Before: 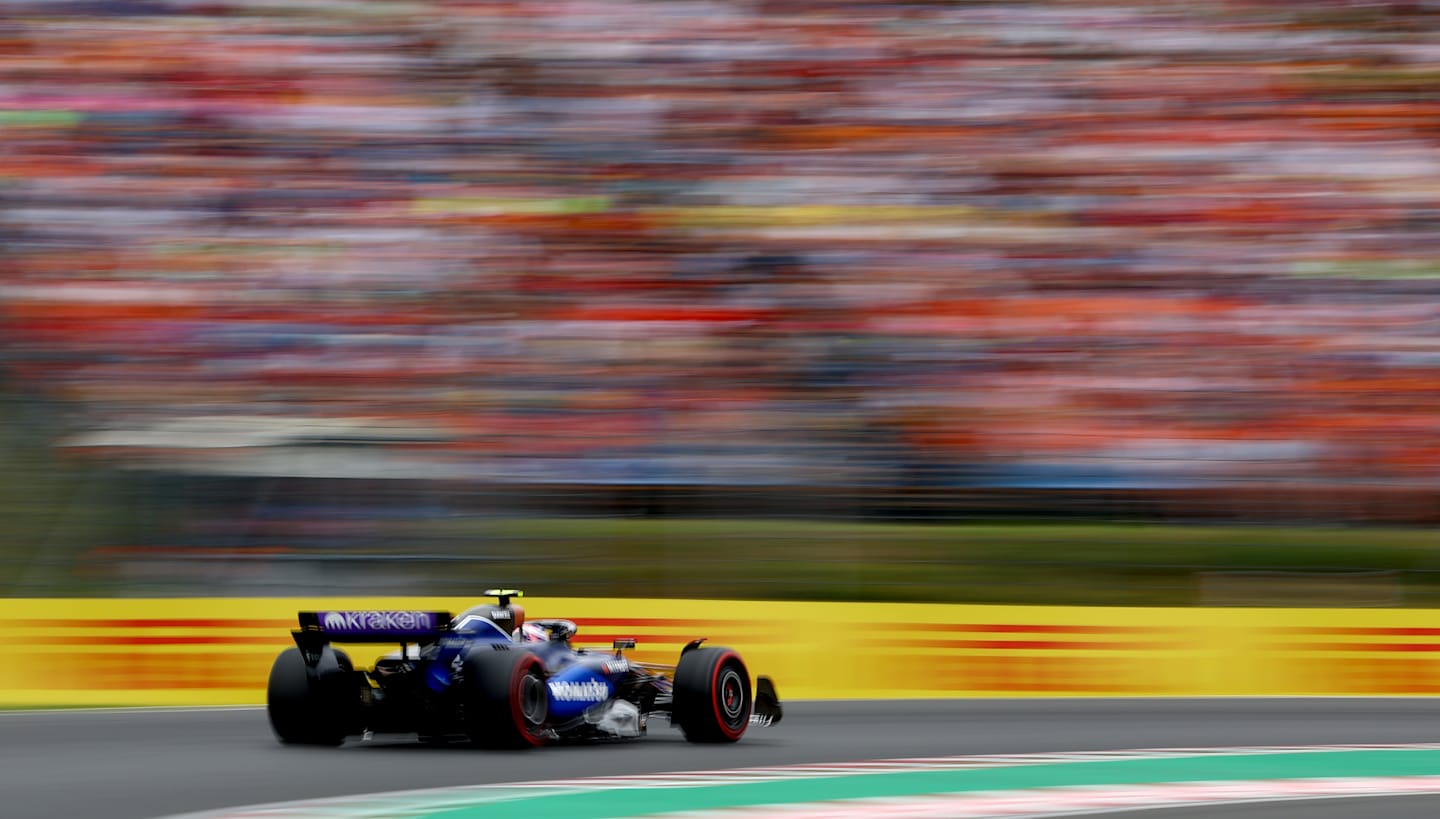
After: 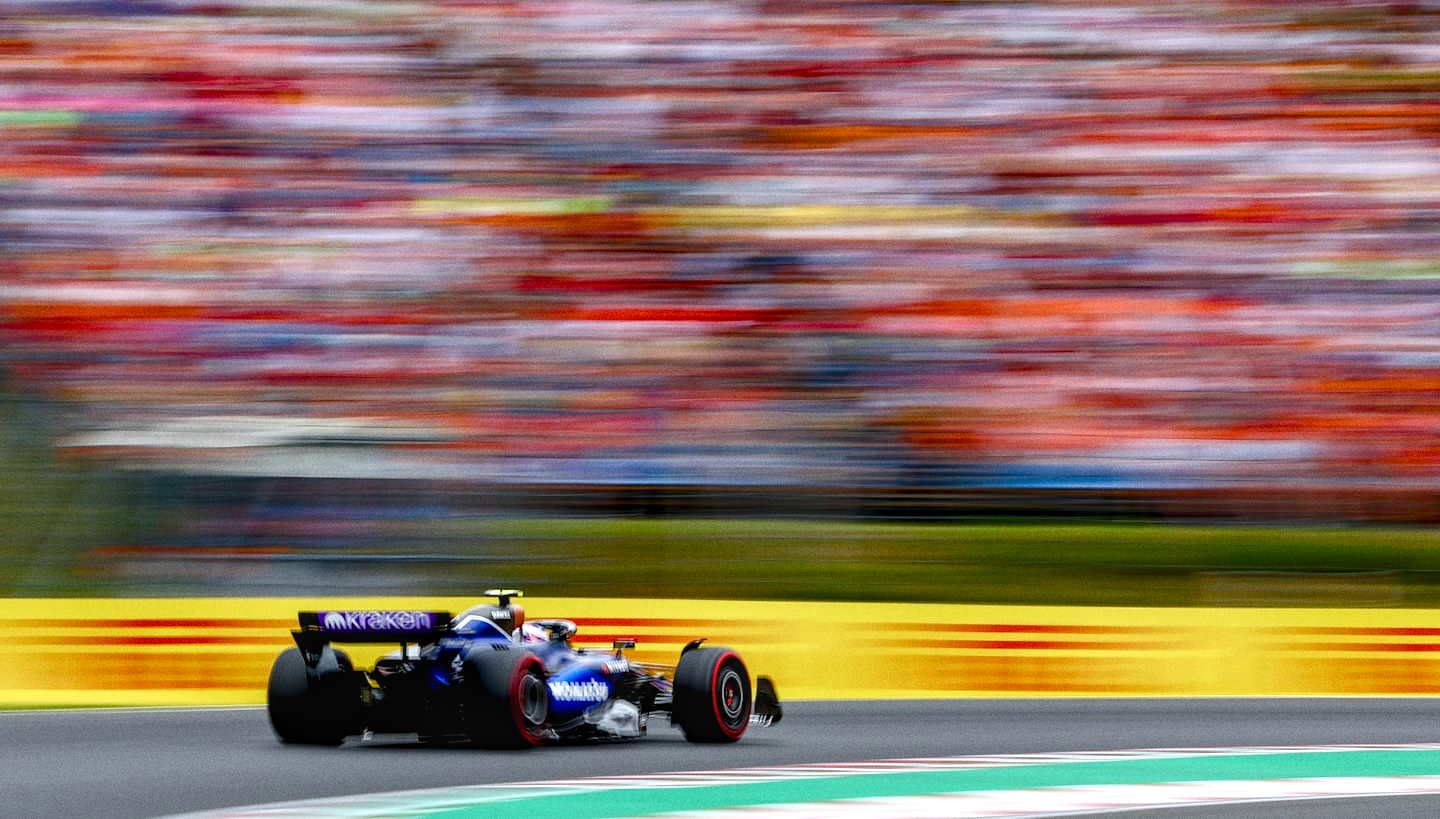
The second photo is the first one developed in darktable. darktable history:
grain: coarseness 0.47 ISO
white balance: red 0.98, blue 1.034
local contrast: on, module defaults
exposure: black level correction 0.001, exposure 0.5 EV, compensate exposure bias true, compensate highlight preservation false
color balance rgb: perceptual saturation grading › global saturation 20%, perceptual saturation grading › highlights -25%, perceptual saturation grading › shadows 50%
